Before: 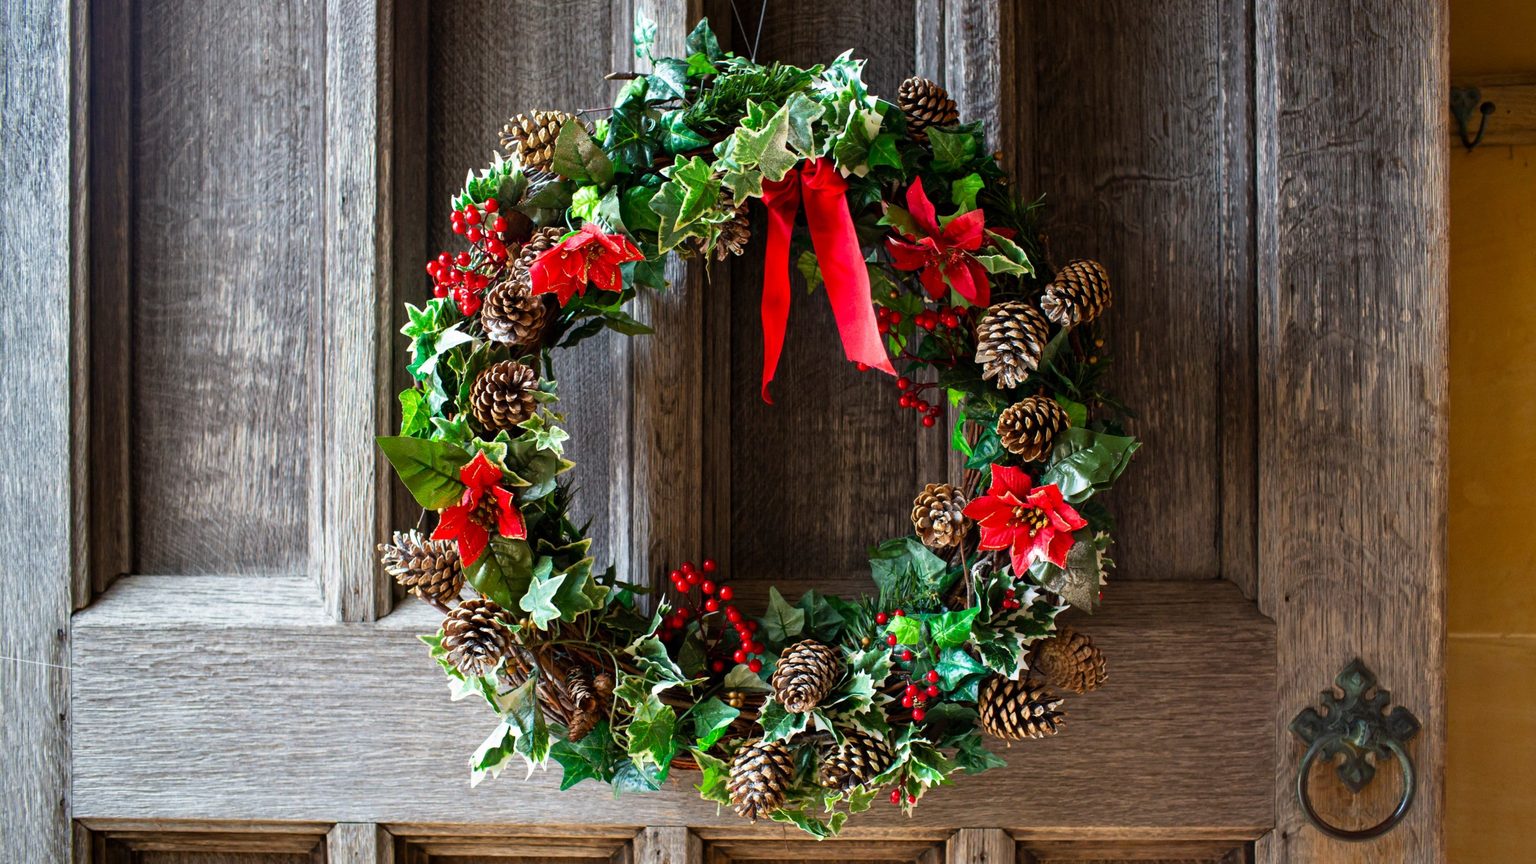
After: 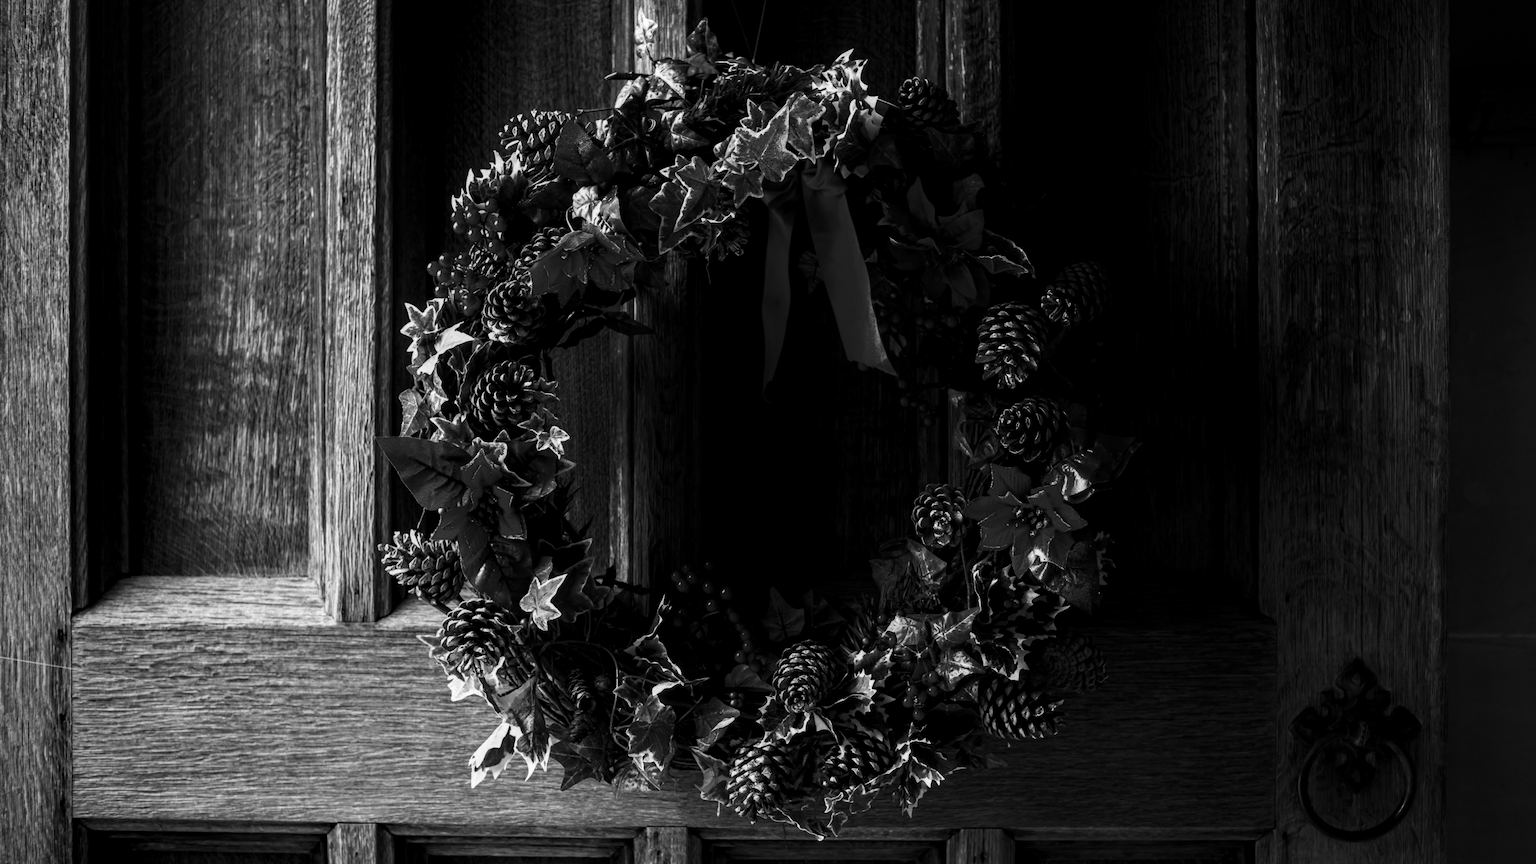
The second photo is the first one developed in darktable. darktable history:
monochrome: a -35.87, b 49.73, size 1.7
local contrast: on, module defaults
vignetting: on, module defaults
contrast brightness saturation: brightness -0.52
white balance: red 1.009, blue 1.027
shadows and highlights: shadows -54.3, highlights 86.09, soften with gaussian
